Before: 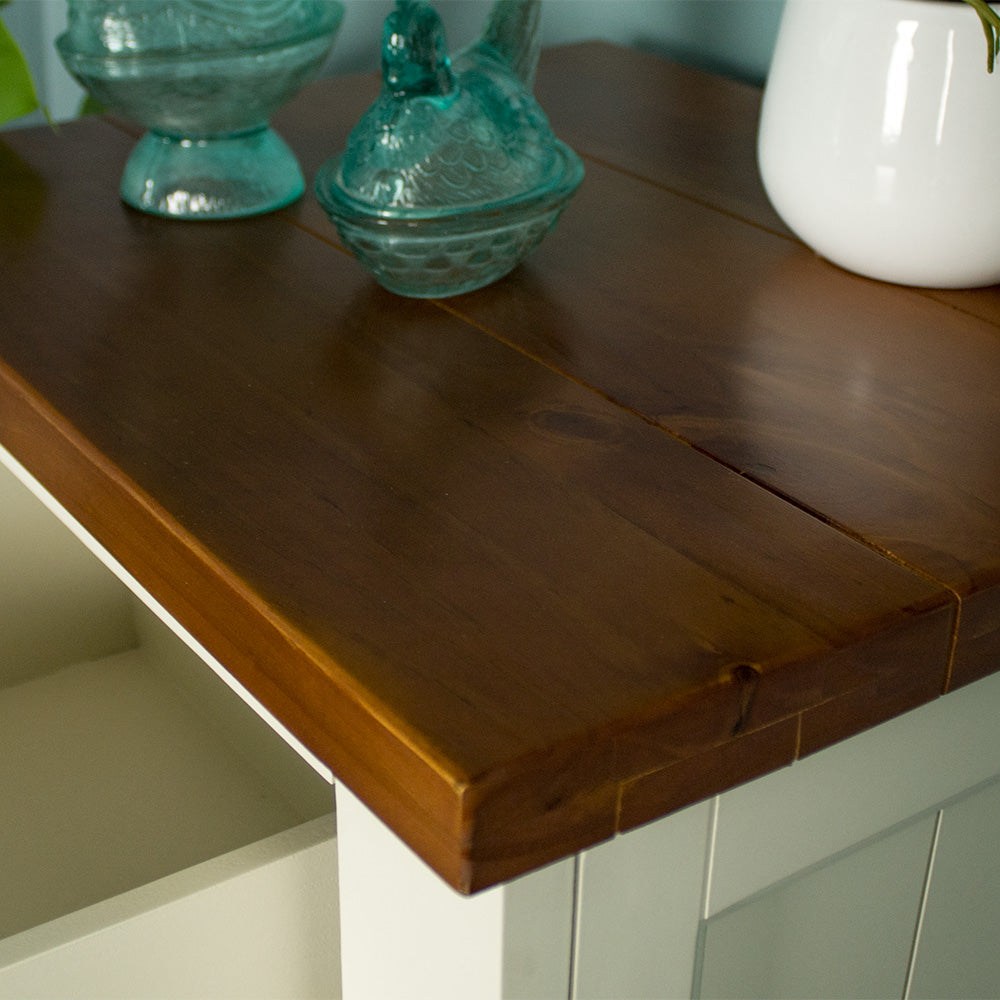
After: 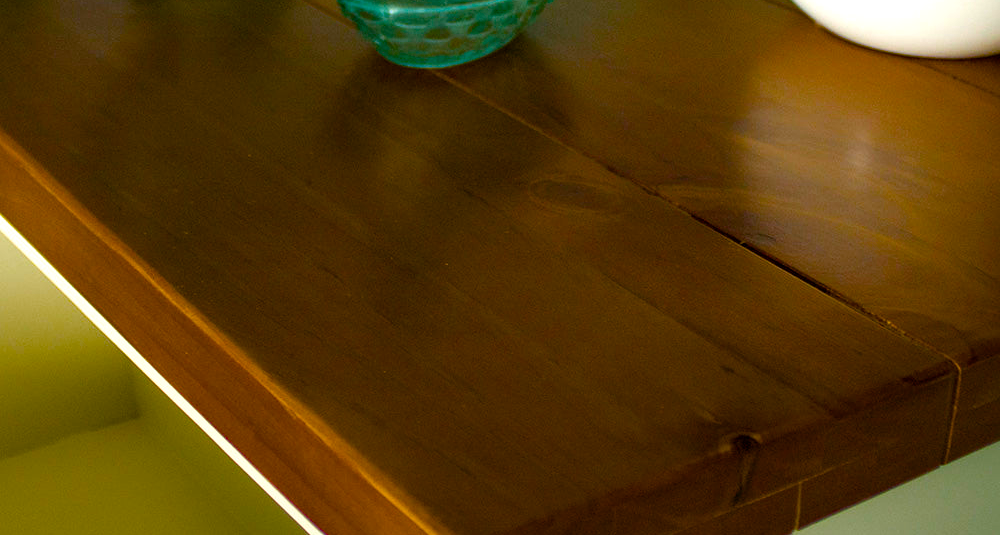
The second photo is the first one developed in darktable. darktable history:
graduated density: rotation -180°, offset 24.95
rotate and perspective: automatic cropping original format, crop left 0, crop top 0
crop and rotate: top 23.043%, bottom 23.437%
color balance rgb: linear chroma grading › global chroma 25%, perceptual saturation grading › global saturation 45%, perceptual saturation grading › highlights -50%, perceptual saturation grading › shadows 30%, perceptual brilliance grading › global brilliance 18%, global vibrance 40%
